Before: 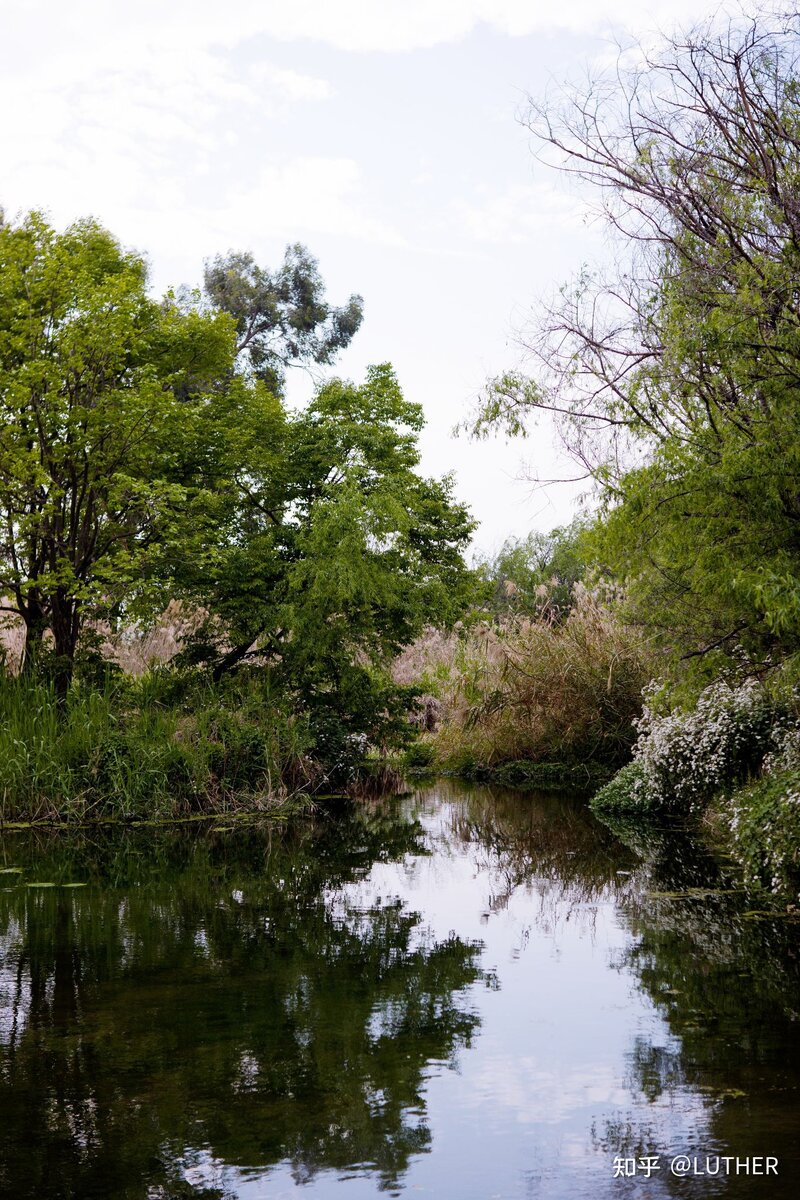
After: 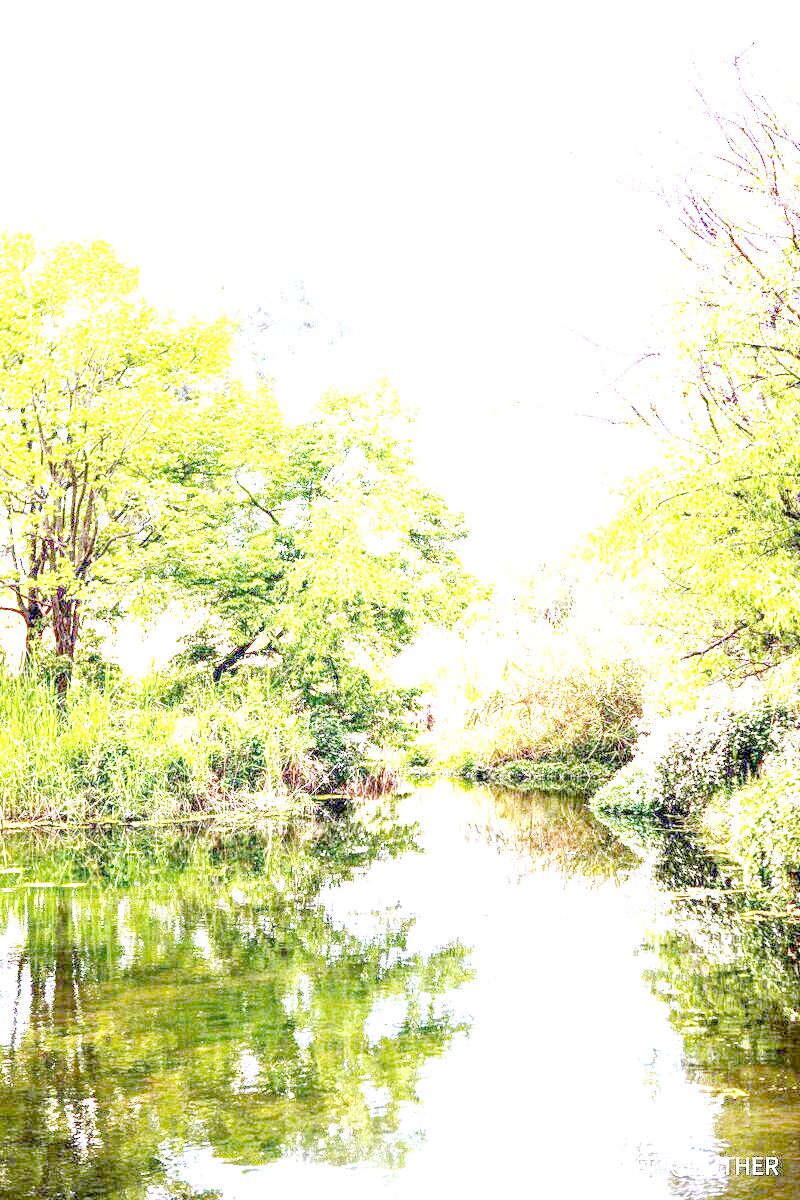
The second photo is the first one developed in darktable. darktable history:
white balance: red 1, blue 1.079
exposure: black level correction 0.005, exposure 2.084 EV, compensate highlight preservation false
local contrast: on, module defaults
